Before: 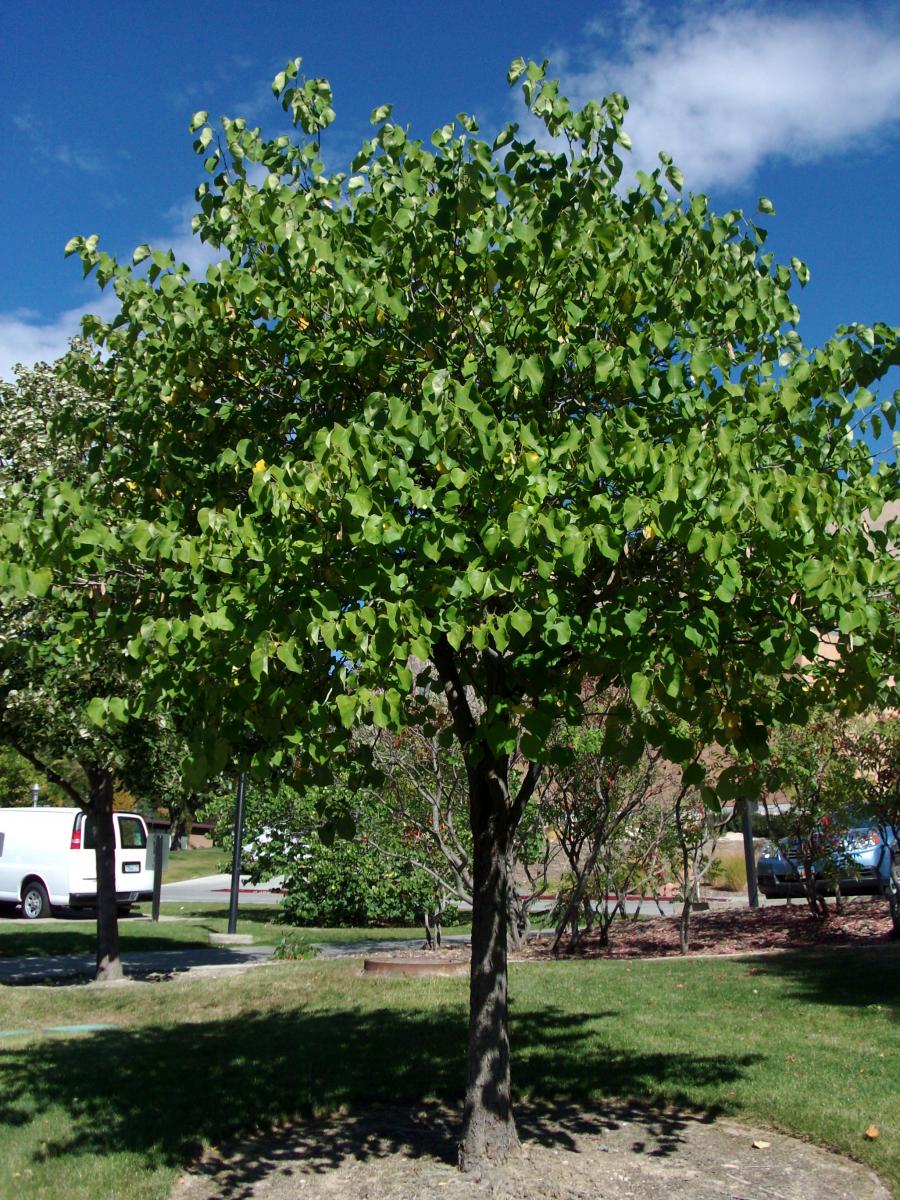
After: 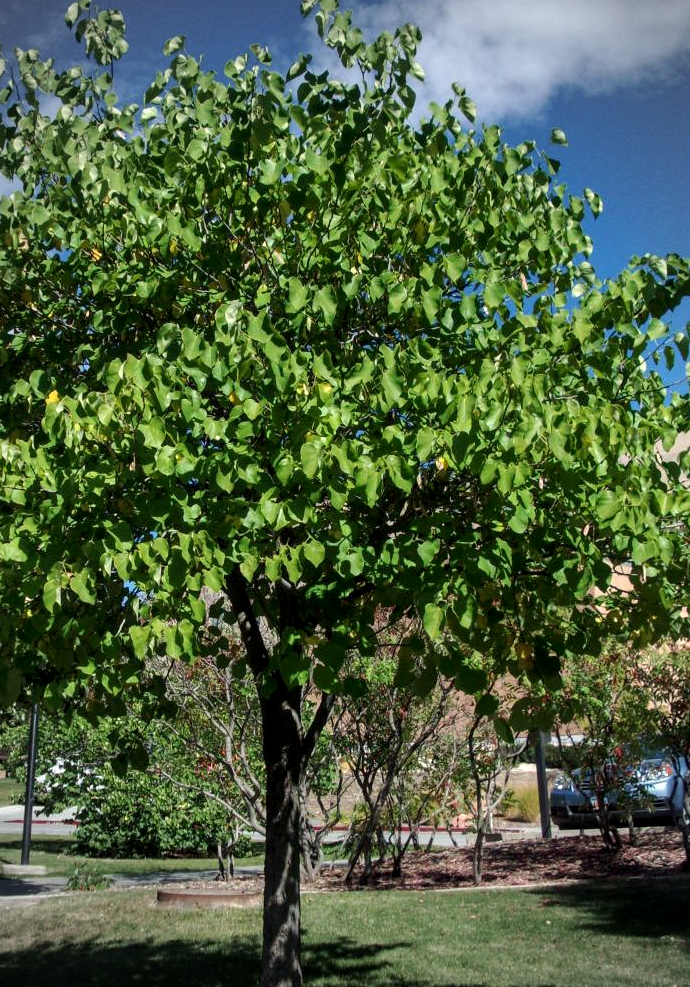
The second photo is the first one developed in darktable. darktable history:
exposure: exposure 0.207 EV, compensate highlight preservation false
crop: left 23.095%, top 5.827%, bottom 11.854%
vignetting: fall-off start 71.74%
local contrast: detail 130%
